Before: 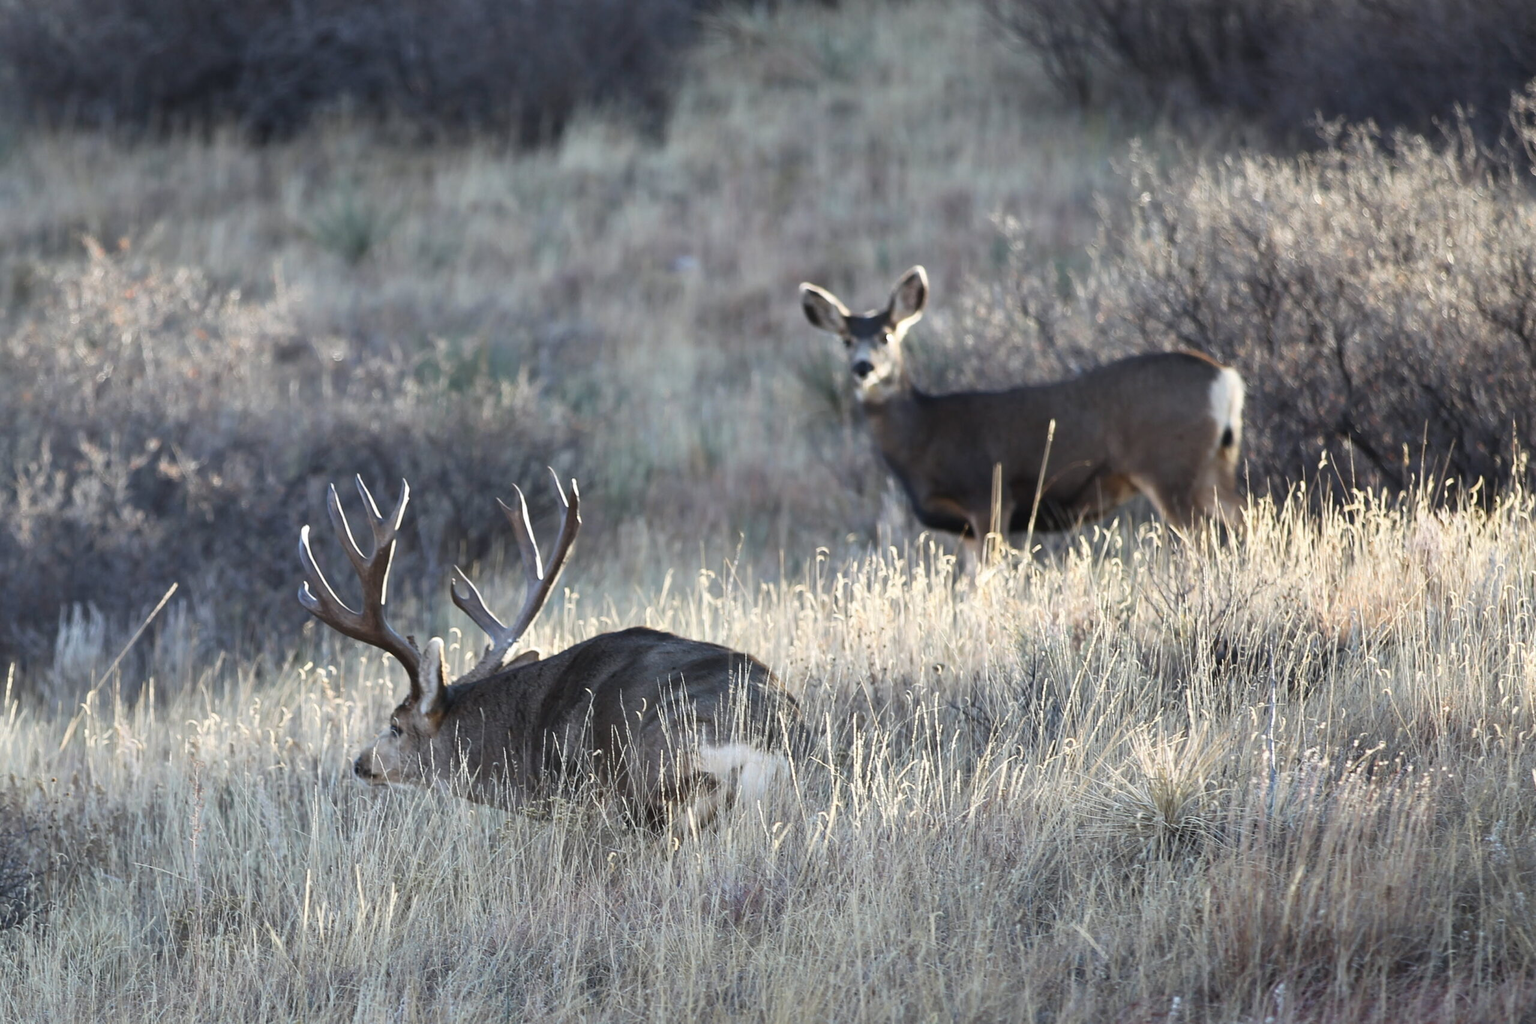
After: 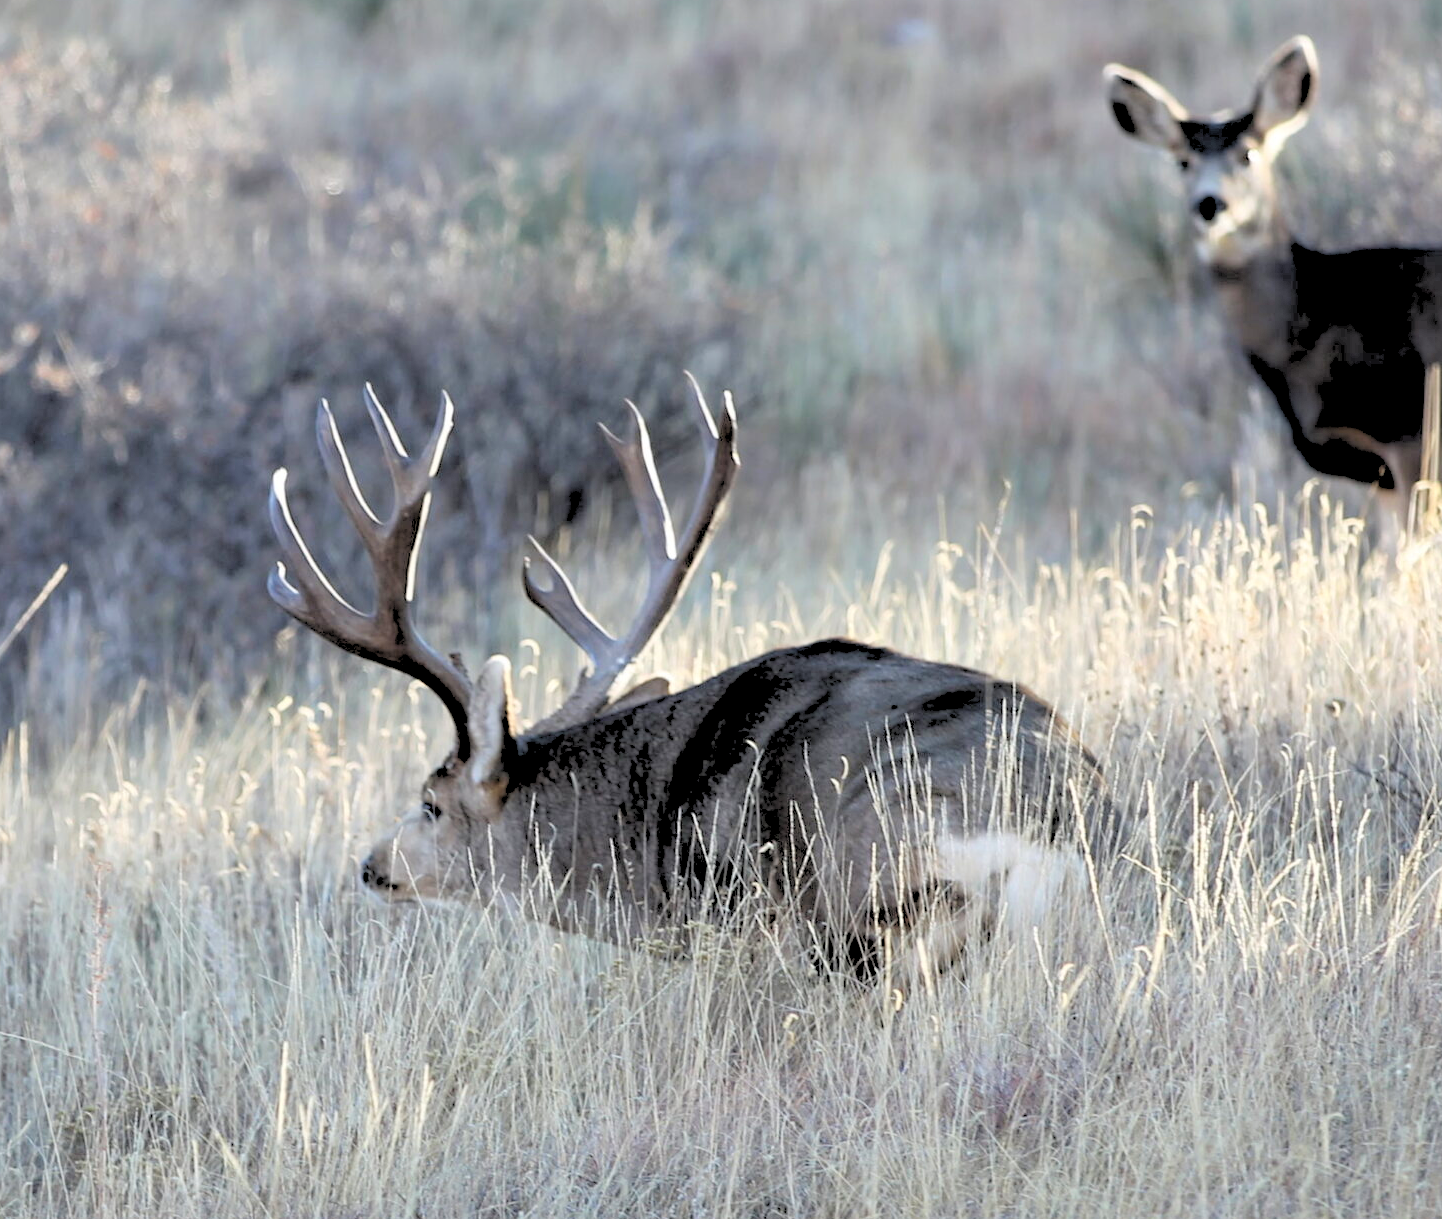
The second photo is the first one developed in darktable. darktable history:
rgb levels: levels [[0.027, 0.429, 0.996], [0, 0.5, 1], [0, 0.5, 1]]
crop: left 8.966%, top 23.852%, right 34.699%, bottom 4.703%
